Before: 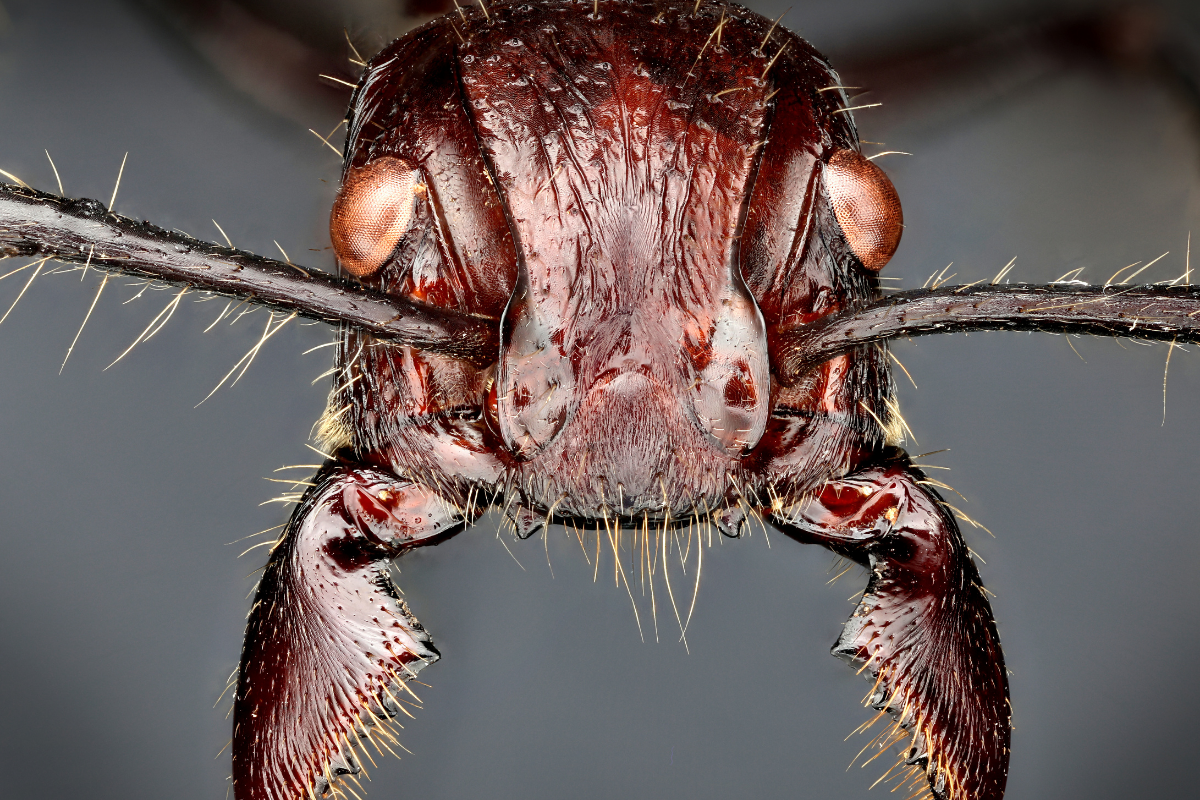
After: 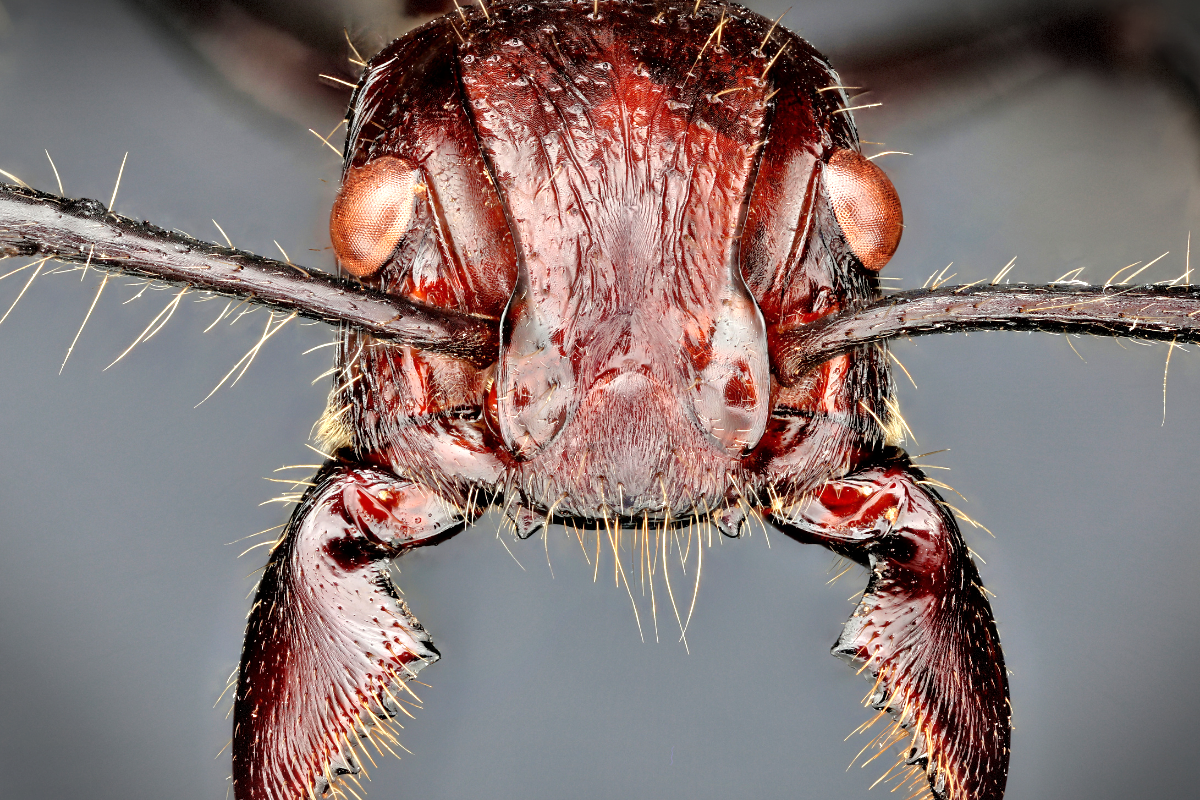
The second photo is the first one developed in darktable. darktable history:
tone equalizer: -7 EV 0.15 EV, -6 EV 0.6 EV, -5 EV 1.15 EV, -4 EV 1.33 EV, -3 EV 1.15 EV, -2 EV 0.6 EV, -1 EV 0.15 EV, mask exposure compensation -0.5 EV
white balance: emerald 1
vignetting: fall-off start 91%, fall-off radius 39.39%, brightness -0.182, saturation -0.3, width/height ratio 1.219, shape 1.3, dithering 8-bit output, unbound false
